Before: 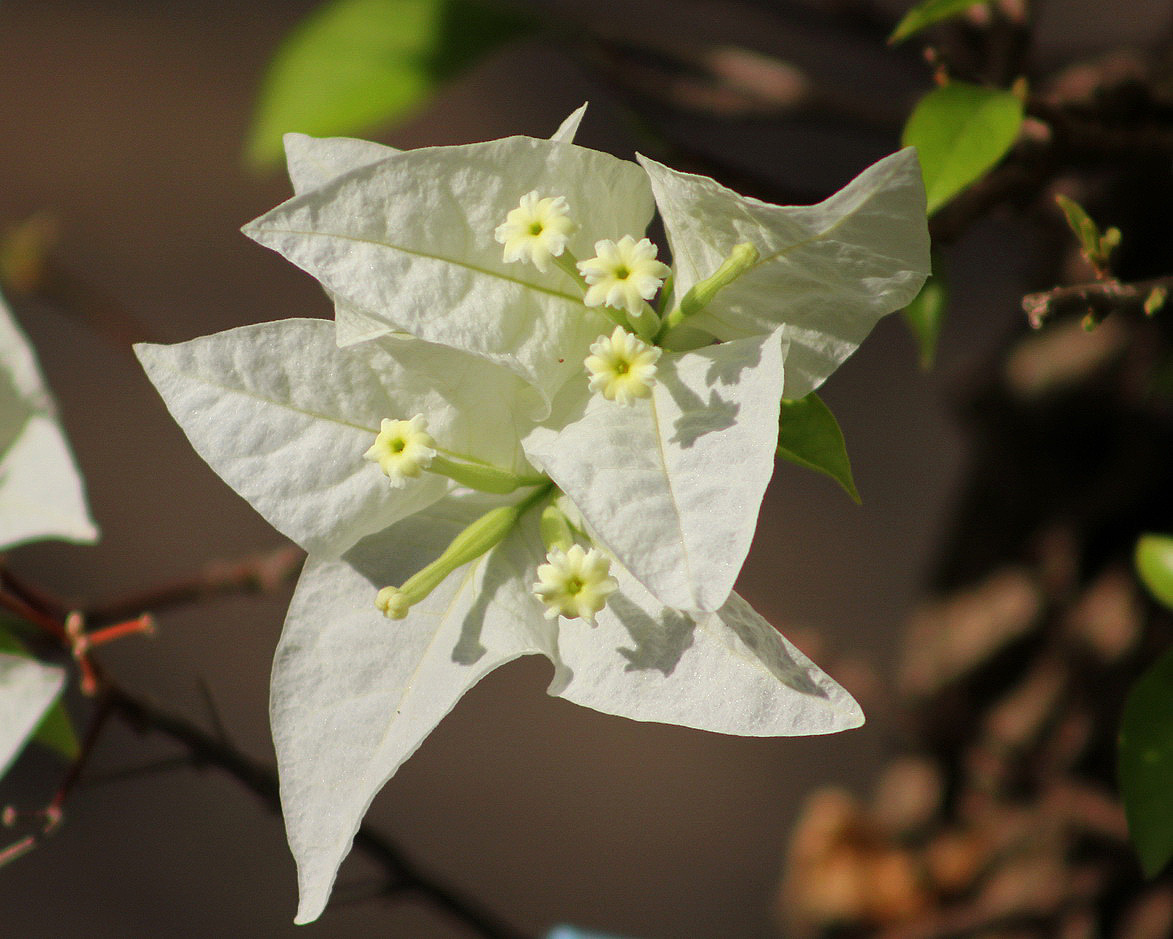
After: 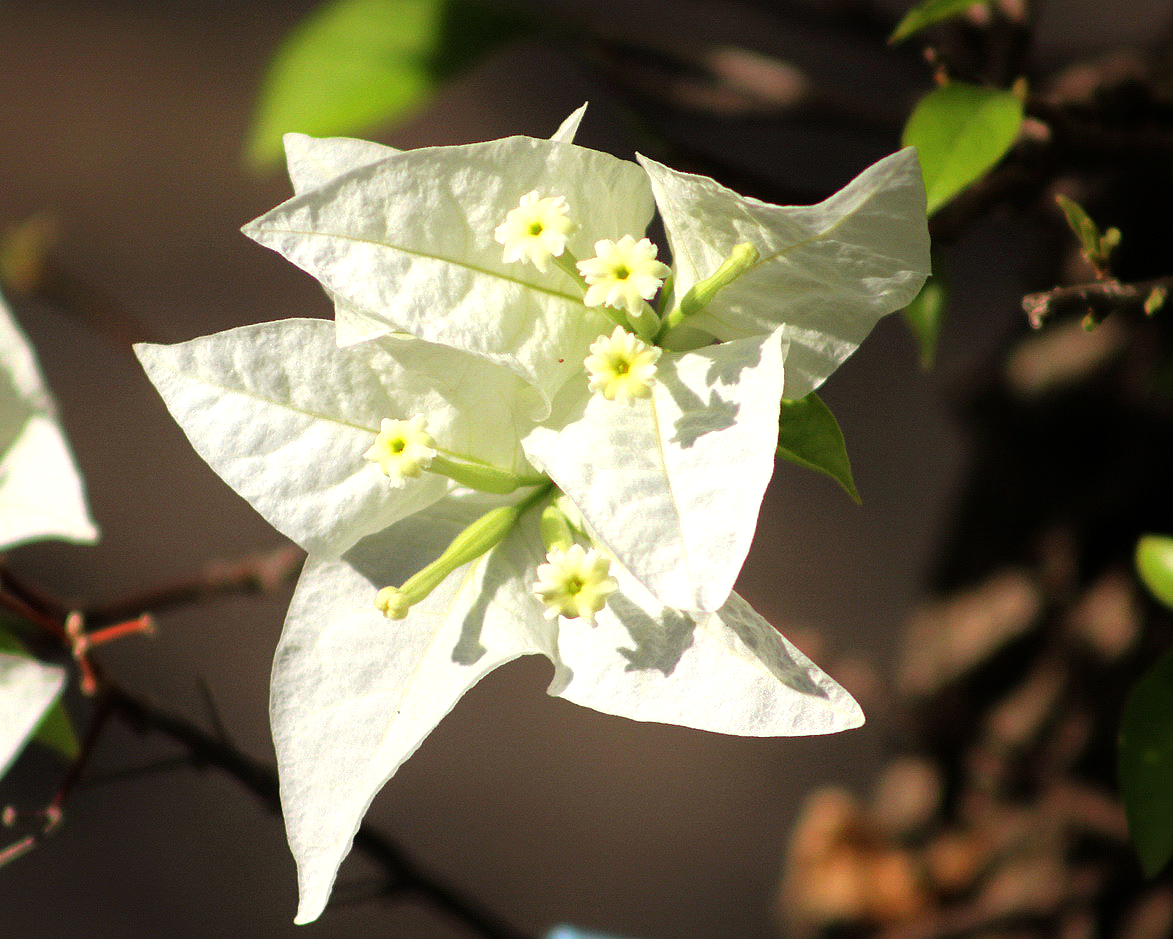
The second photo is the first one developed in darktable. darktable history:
base curve: curves: ch0 [(0, 0) (0.303, 0.277) (1, 1)], preserve colors none
tone equalizer: -8 EV -0.75 EV, -7 EV -0.715 EV, -6 EV -0.576 EV, -5 EV -0.415 EV, -3 EV 0.375 EV, -2 EV 0.6 EV, -1 EV 0.689 EV, +0 EV 0.78 EV
